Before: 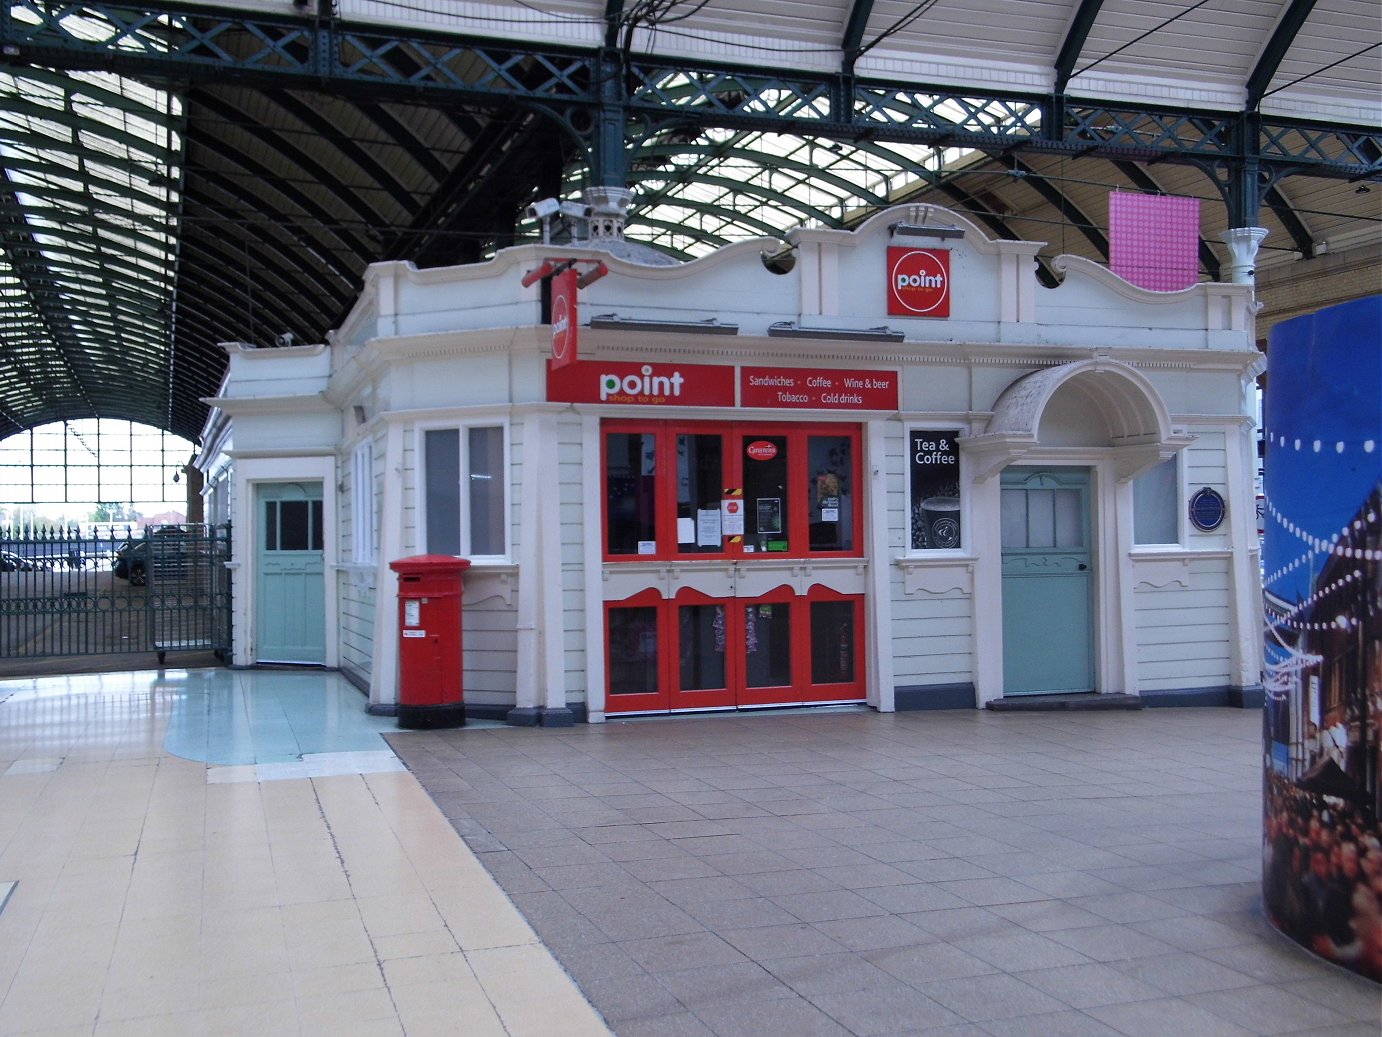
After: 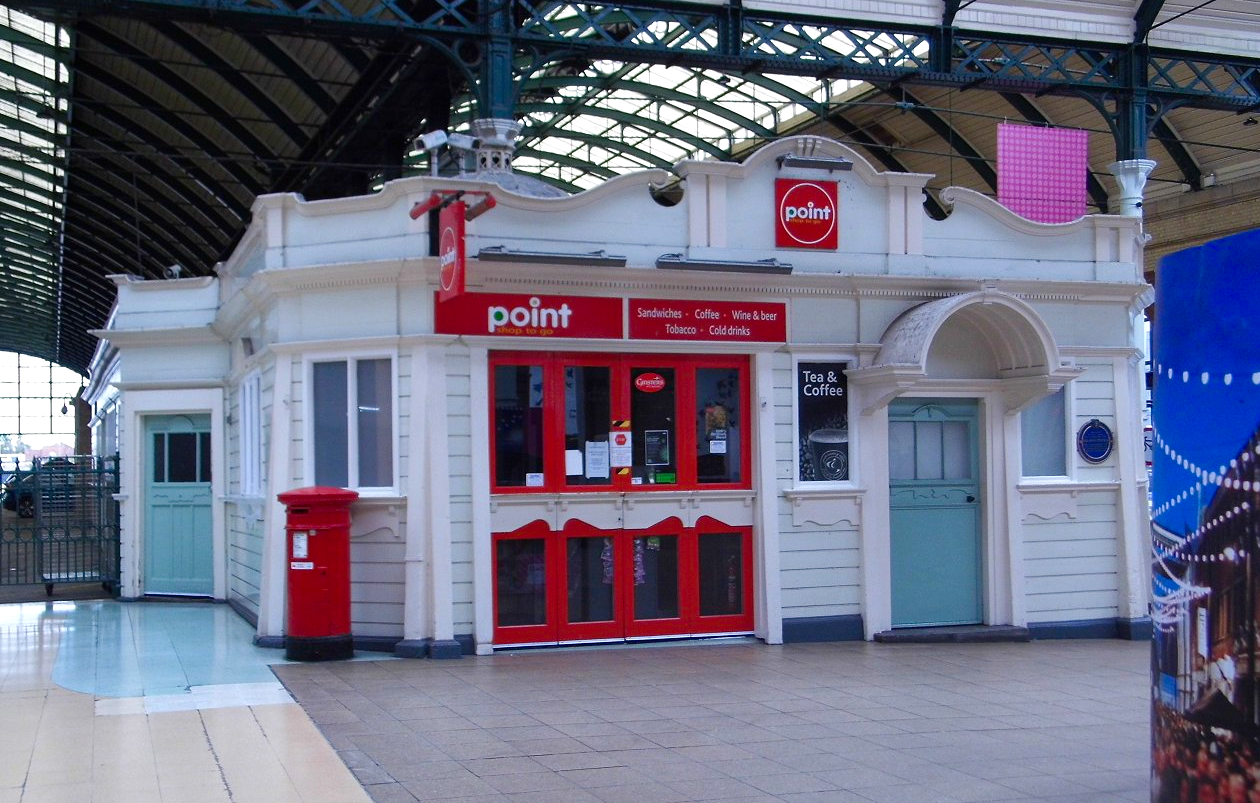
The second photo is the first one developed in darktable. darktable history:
color balance rgb: linear chroma grading › shadows 32%, linear chroma grading › global chroma -2%, linear chroma grading › mid-tones 4%, perceptual saturation grading › global saturation -2%, perceptual saturation grading › highlights -8%, perceptual saturation grading › mid-tones 8%, perceptual saturation grading › shadows 4%, perceptual brilliance grading › highlights 8%, perceptual brilliance grading › mid-tones 4%, perceptual brilliance grading › shadows 2%, global vibrance 16%, saturation formula JzAzBz (2021)
crop: left 8.155%, top 6.611%, bottom 15.385%
